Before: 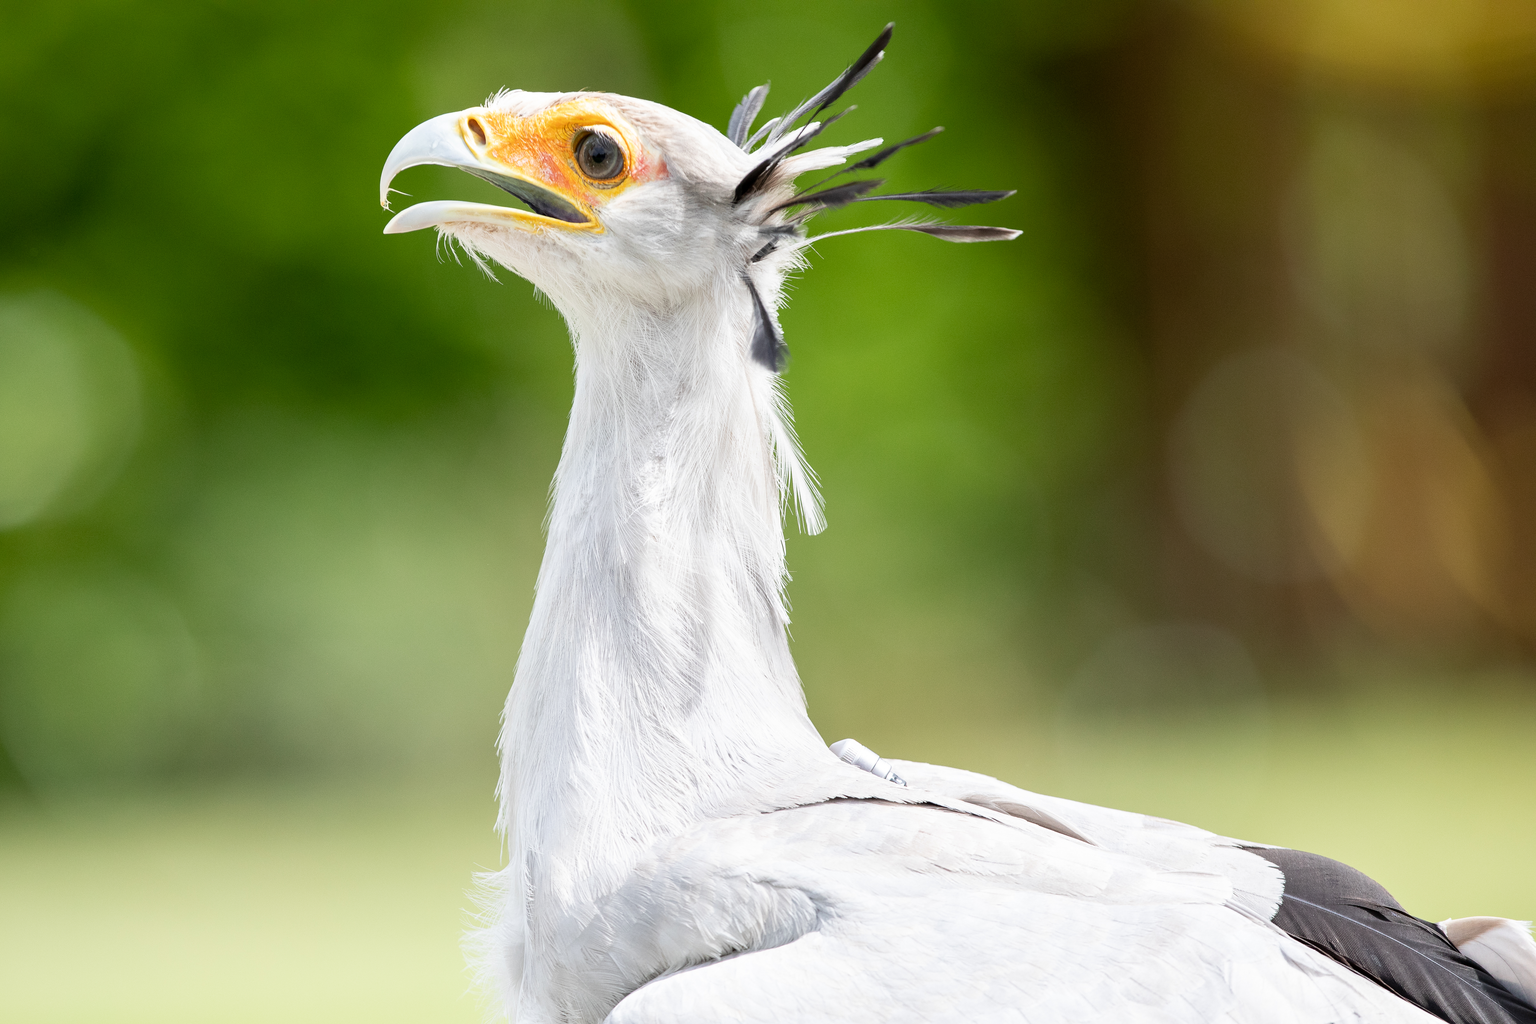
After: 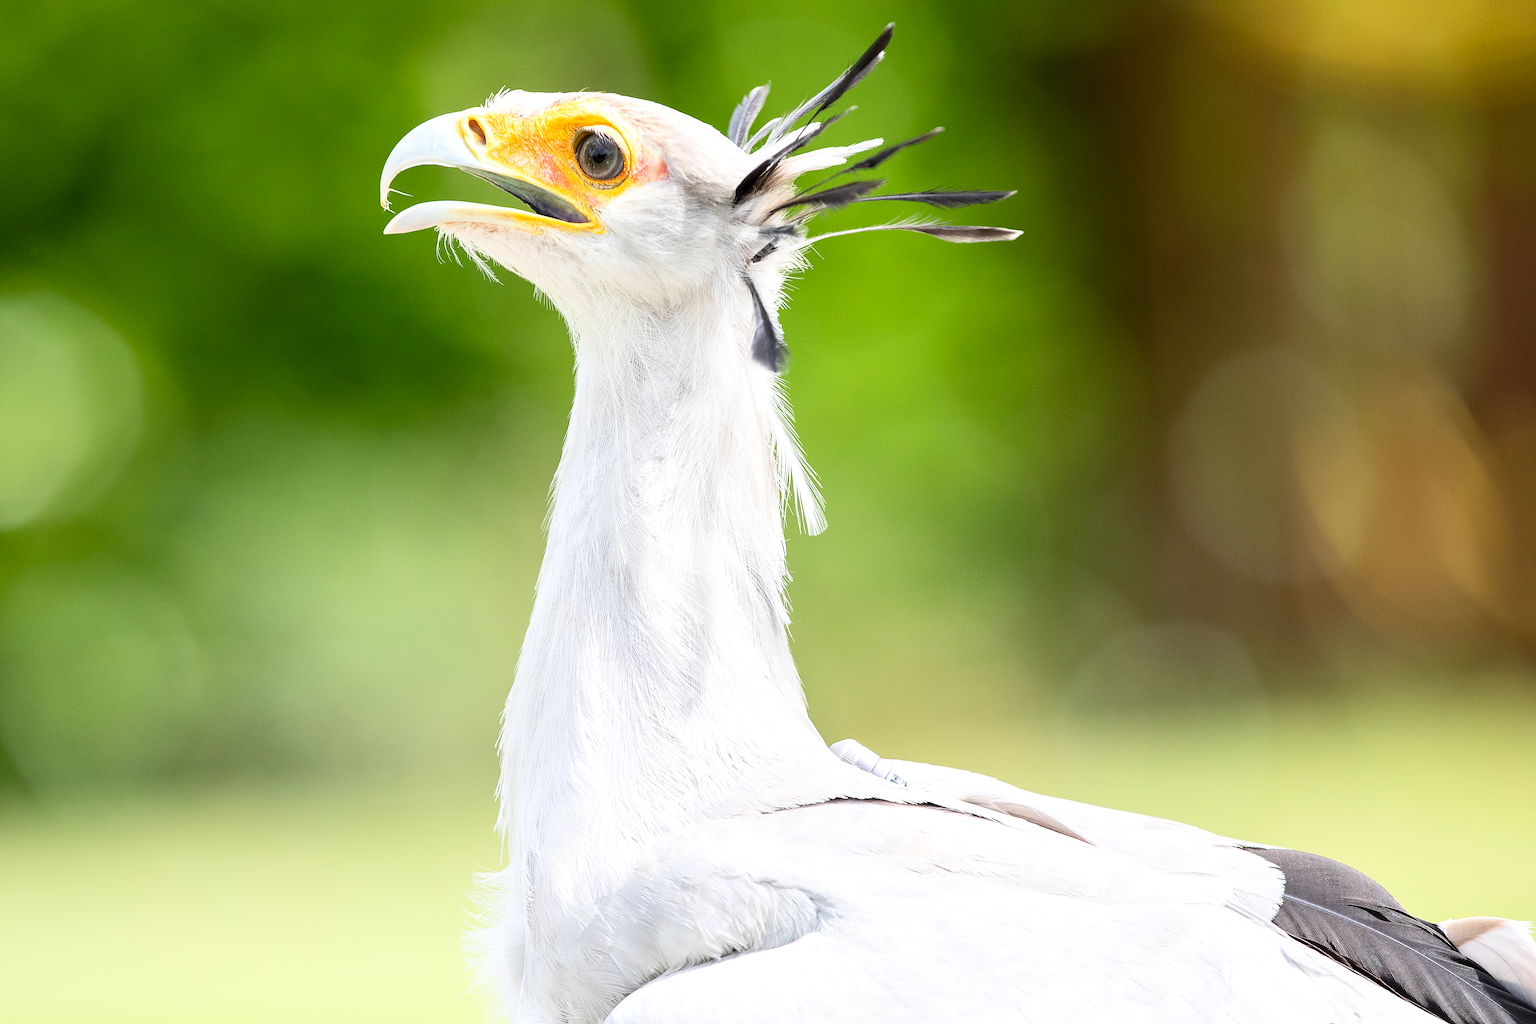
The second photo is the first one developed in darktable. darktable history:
sharpen: on, module defaults
shadows and highlights: shadows 12, white point adjustment 1.2, highlights -0.36, soften with gaussian
contrast brightness saturation: contrast 0.2, brightness 0.16, saturation 0.22
